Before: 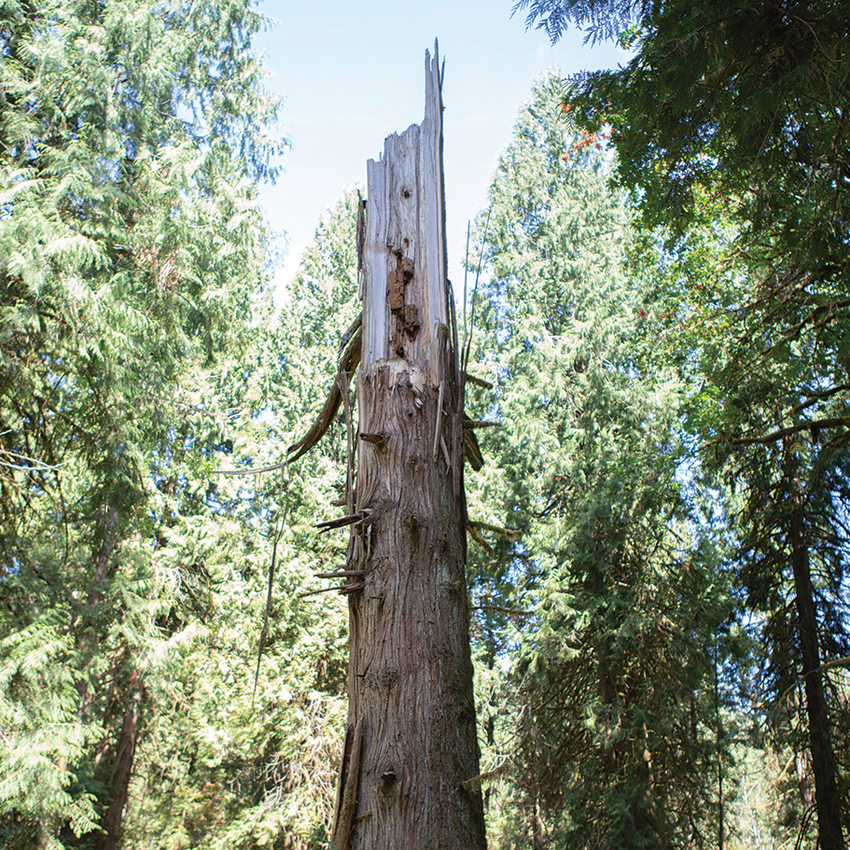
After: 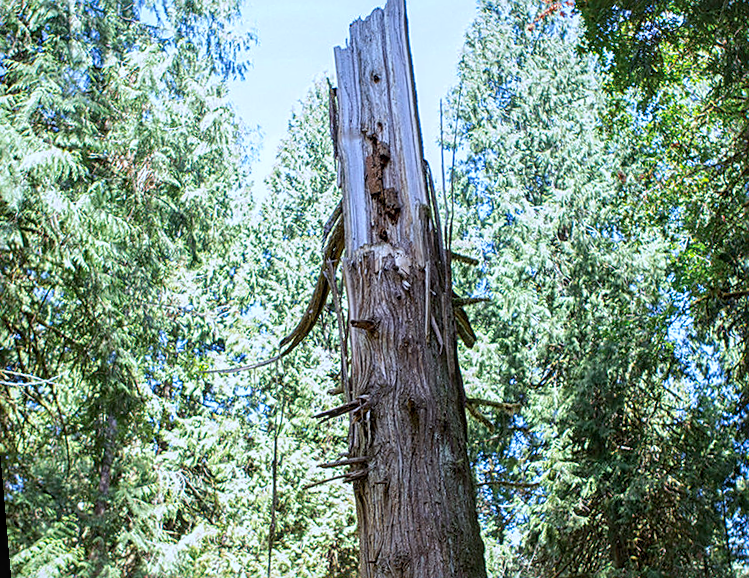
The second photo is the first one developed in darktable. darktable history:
crop: top 7.49%, right 9.717%, bottom 11.943%
local contrast: on, module defaults
white balance: red 0.931, blue 1.11
exposure: black level correction 0.002, exposure -0.1 EV, compensate highlight preservation false
sharpen: on, module defaults
contrast brightness saturation: contrast 0.08, saturation 0.2
rotate and perspective: rotation -5°, crop left 0.05, crop right 0.952, crop top 0.11, crop bottom 0.89
